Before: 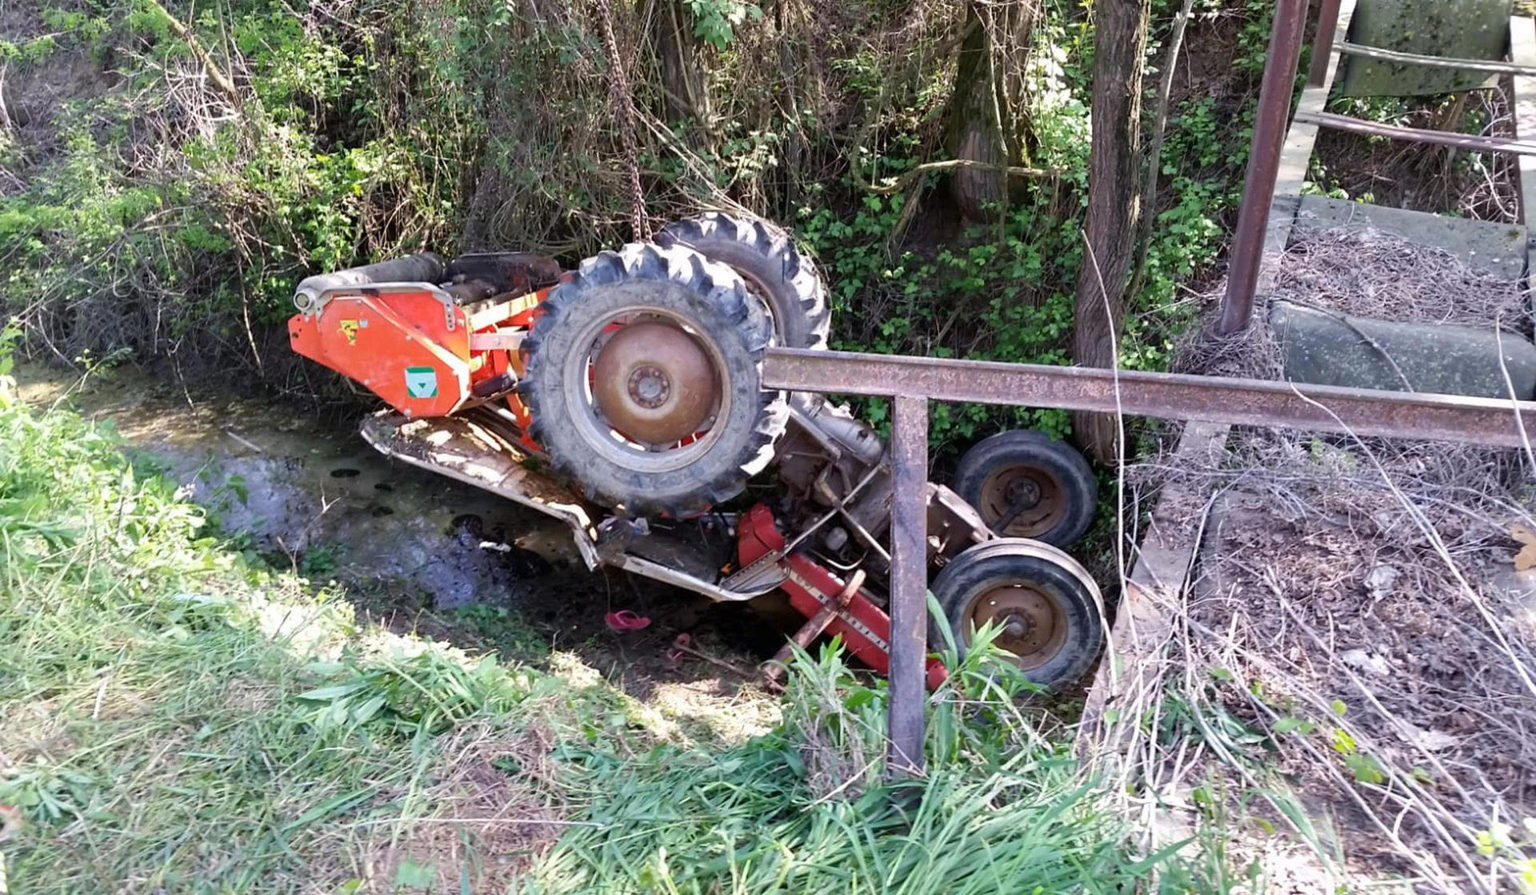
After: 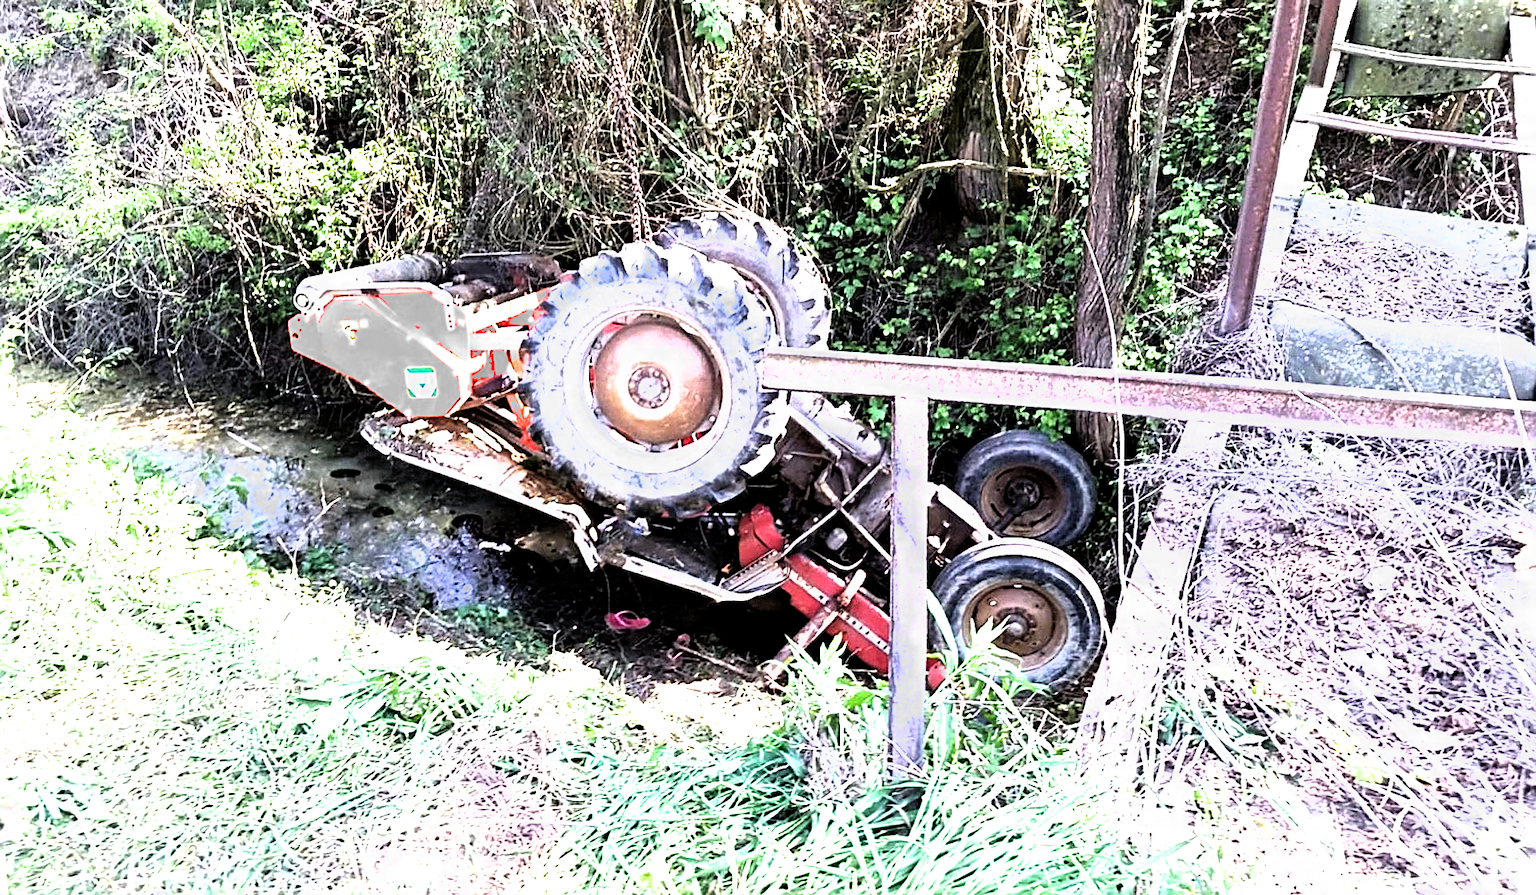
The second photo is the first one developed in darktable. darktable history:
filmic rgb: black relative exposure -8.29 EV, white relative exposure 2.23 EV, hardness 7.18, latitude 85.17%, contrast 1.705, highlights saturation mix -3.36%, shadows ↔ highlights balance -2.21%, add noise in highlights 0.001, color science v3 (2019), use custom middle-gray values true, contrast in highlights soft
local contrast: mode bilateral grid, contrast 16, coarseness 36, detail 104%, midtone range 0.2
sharpen: radius 2.557, amount 0.642
exposure: black level correction 0, exposure 1.199 EV, compensate exposure bias true, compensate highlight preservation false
